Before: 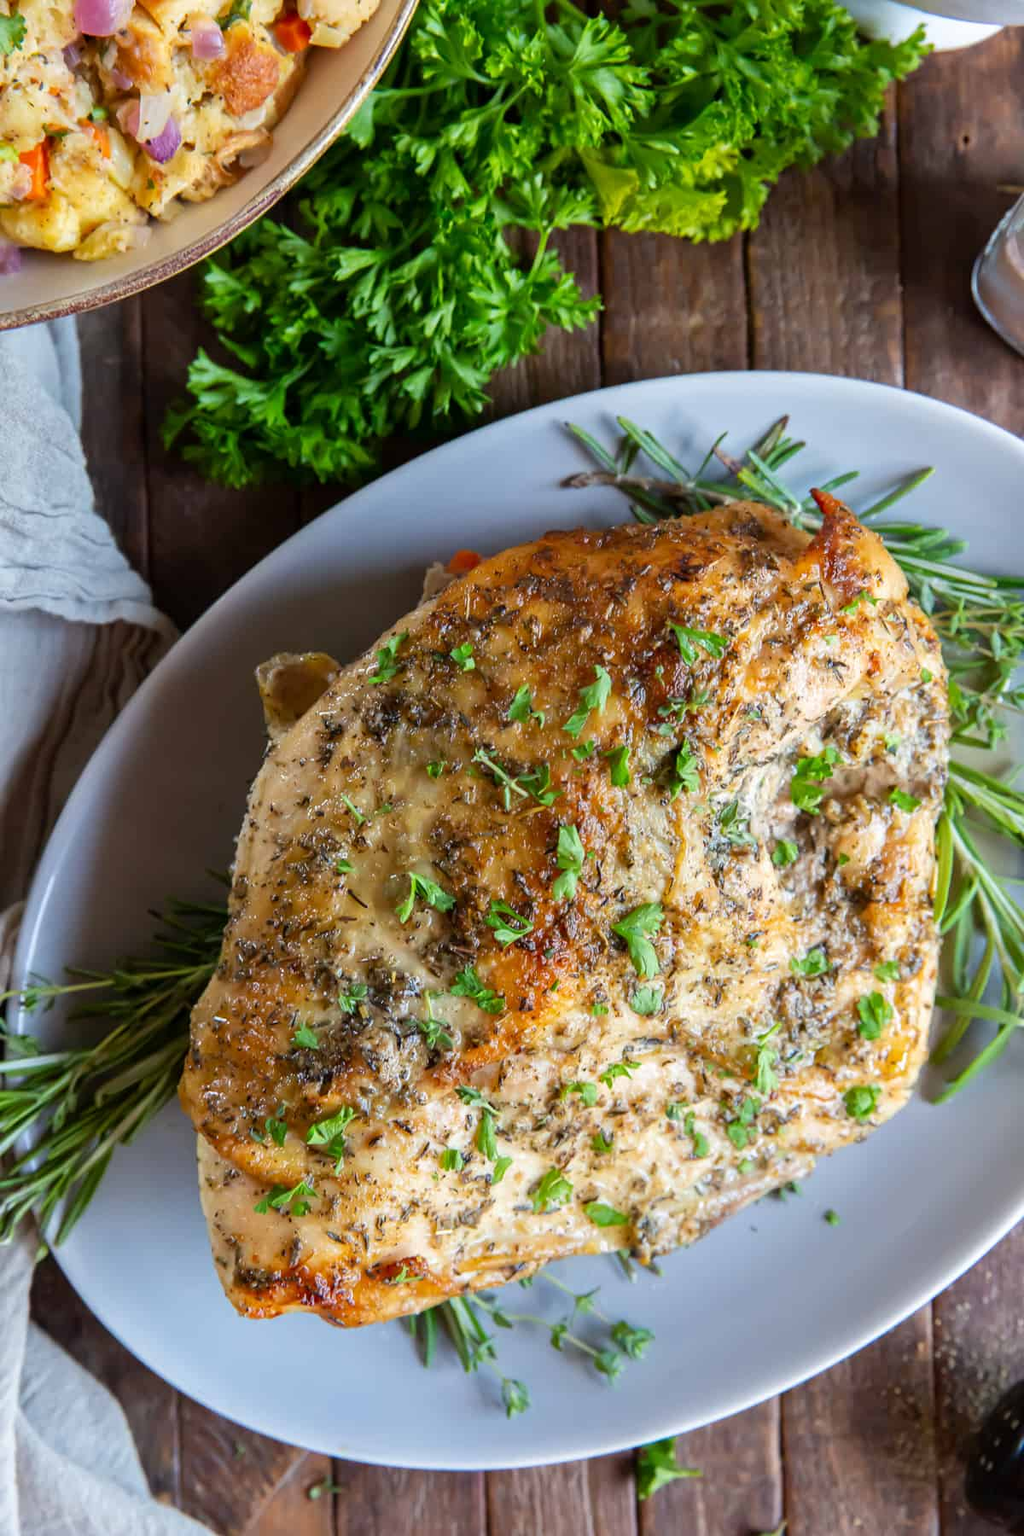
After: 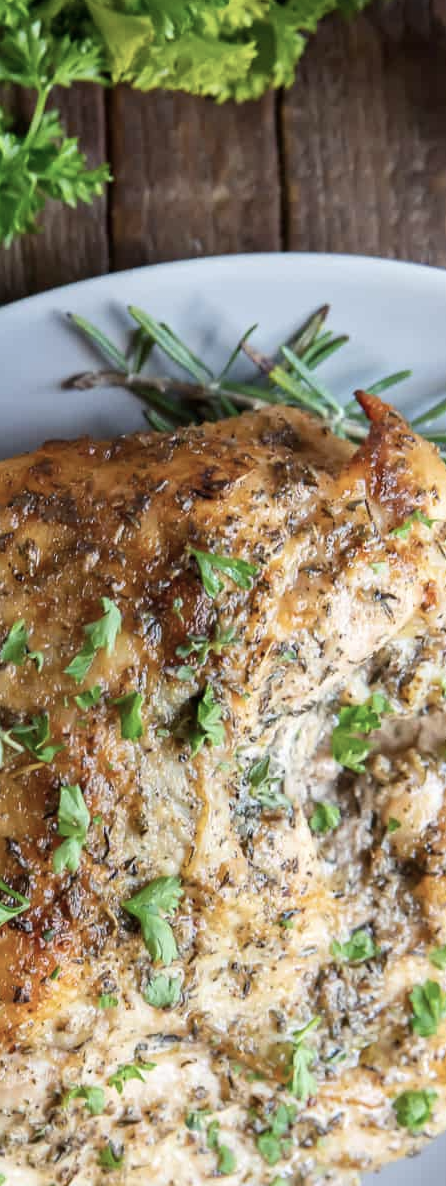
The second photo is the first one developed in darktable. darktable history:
crop and rotate: left 49.65%, top 10.138%, right 13.148%, bottom 23.968%
contrast brightness saturation: contrast 0.095, saturation -0.281
